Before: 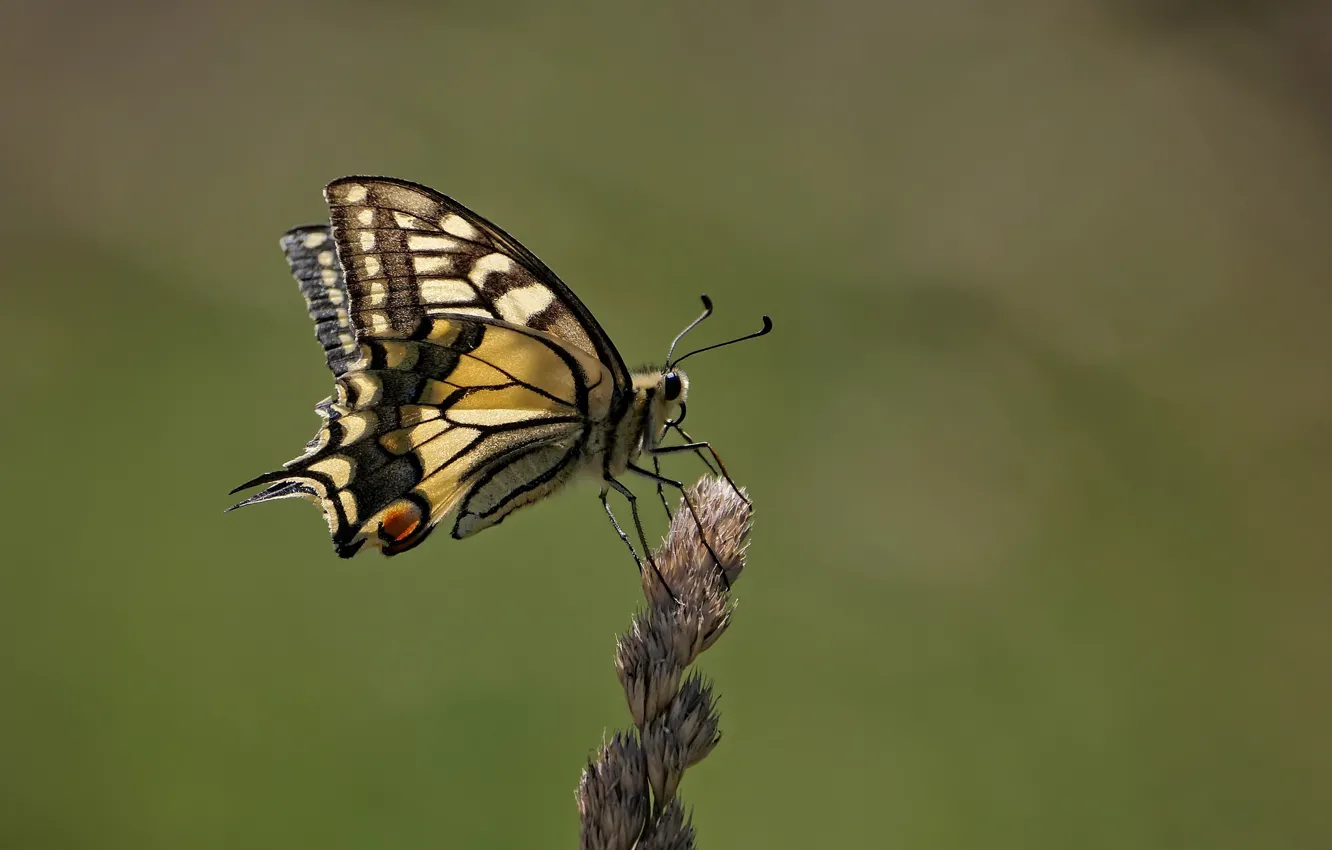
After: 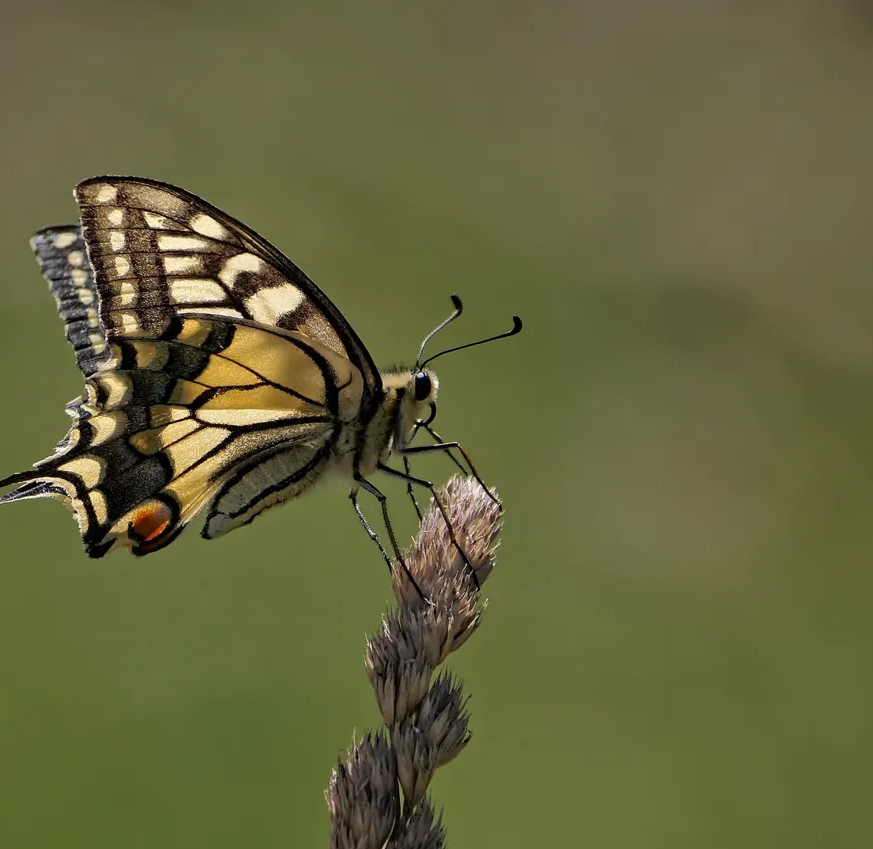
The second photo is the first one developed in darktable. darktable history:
crop and rotate: left 18.772%, right 15.641%
